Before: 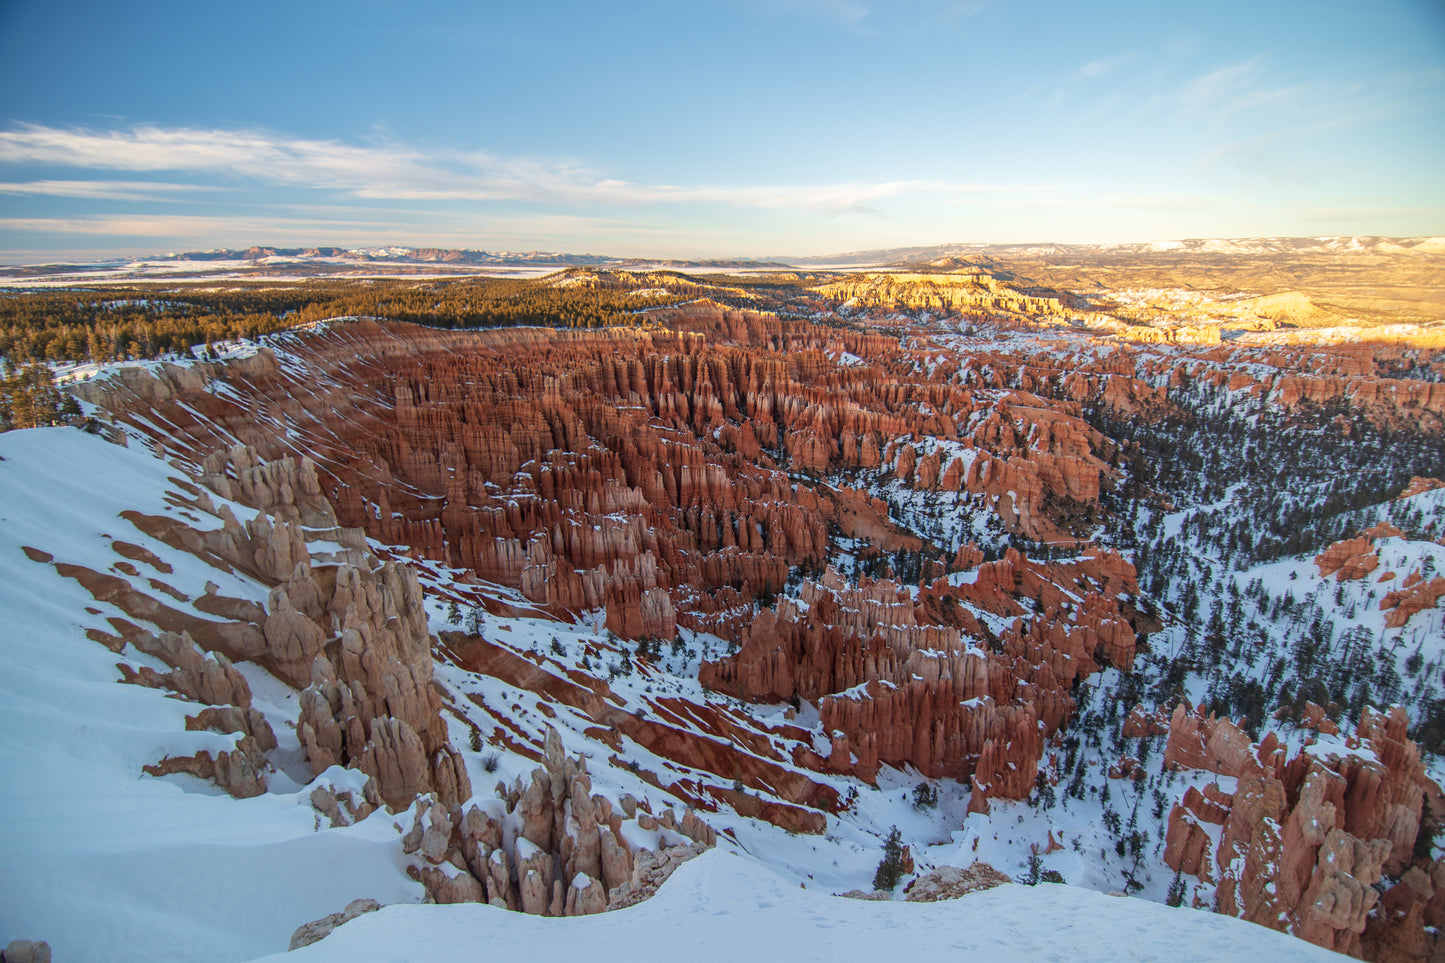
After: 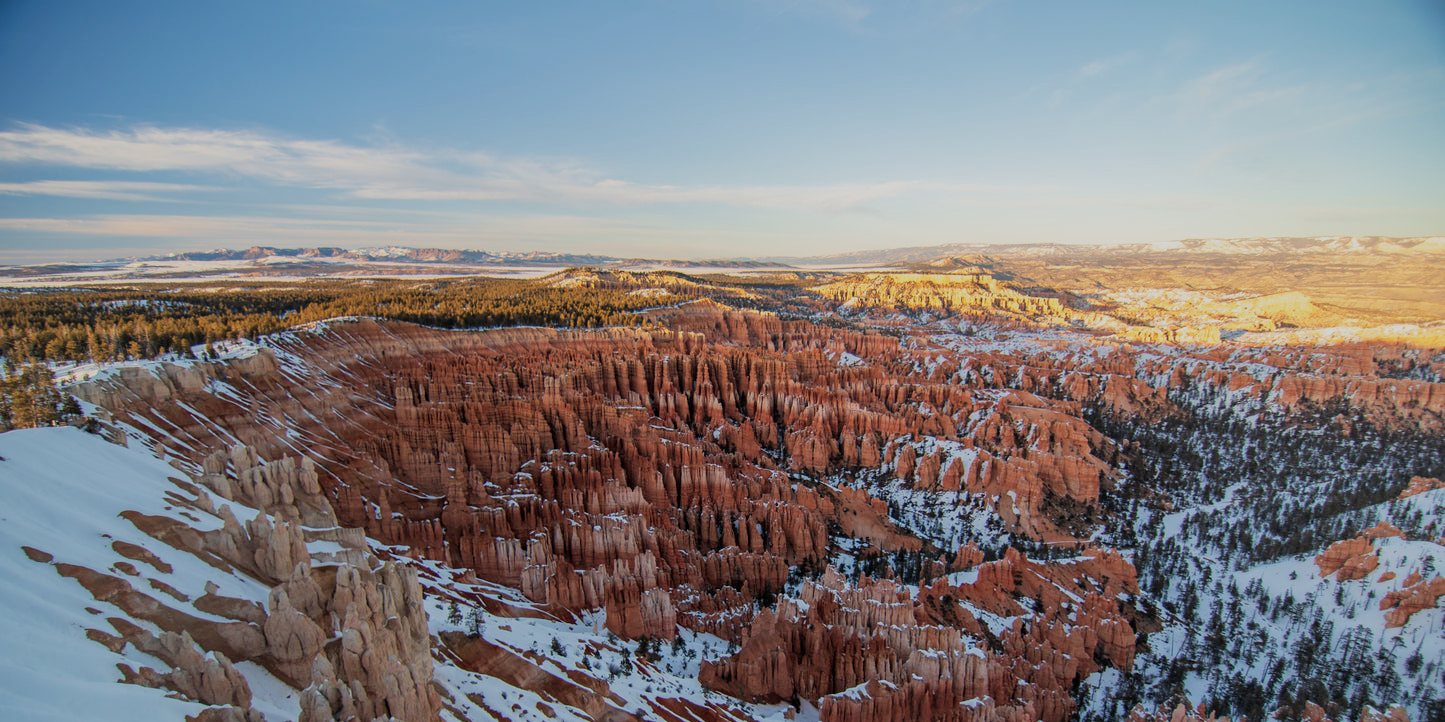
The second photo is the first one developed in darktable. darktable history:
filmic rgb: black relative exposure -7.65 EV, white relative exposure 4.56 EV, hardness 3.61
crop: bottom 24.982%
